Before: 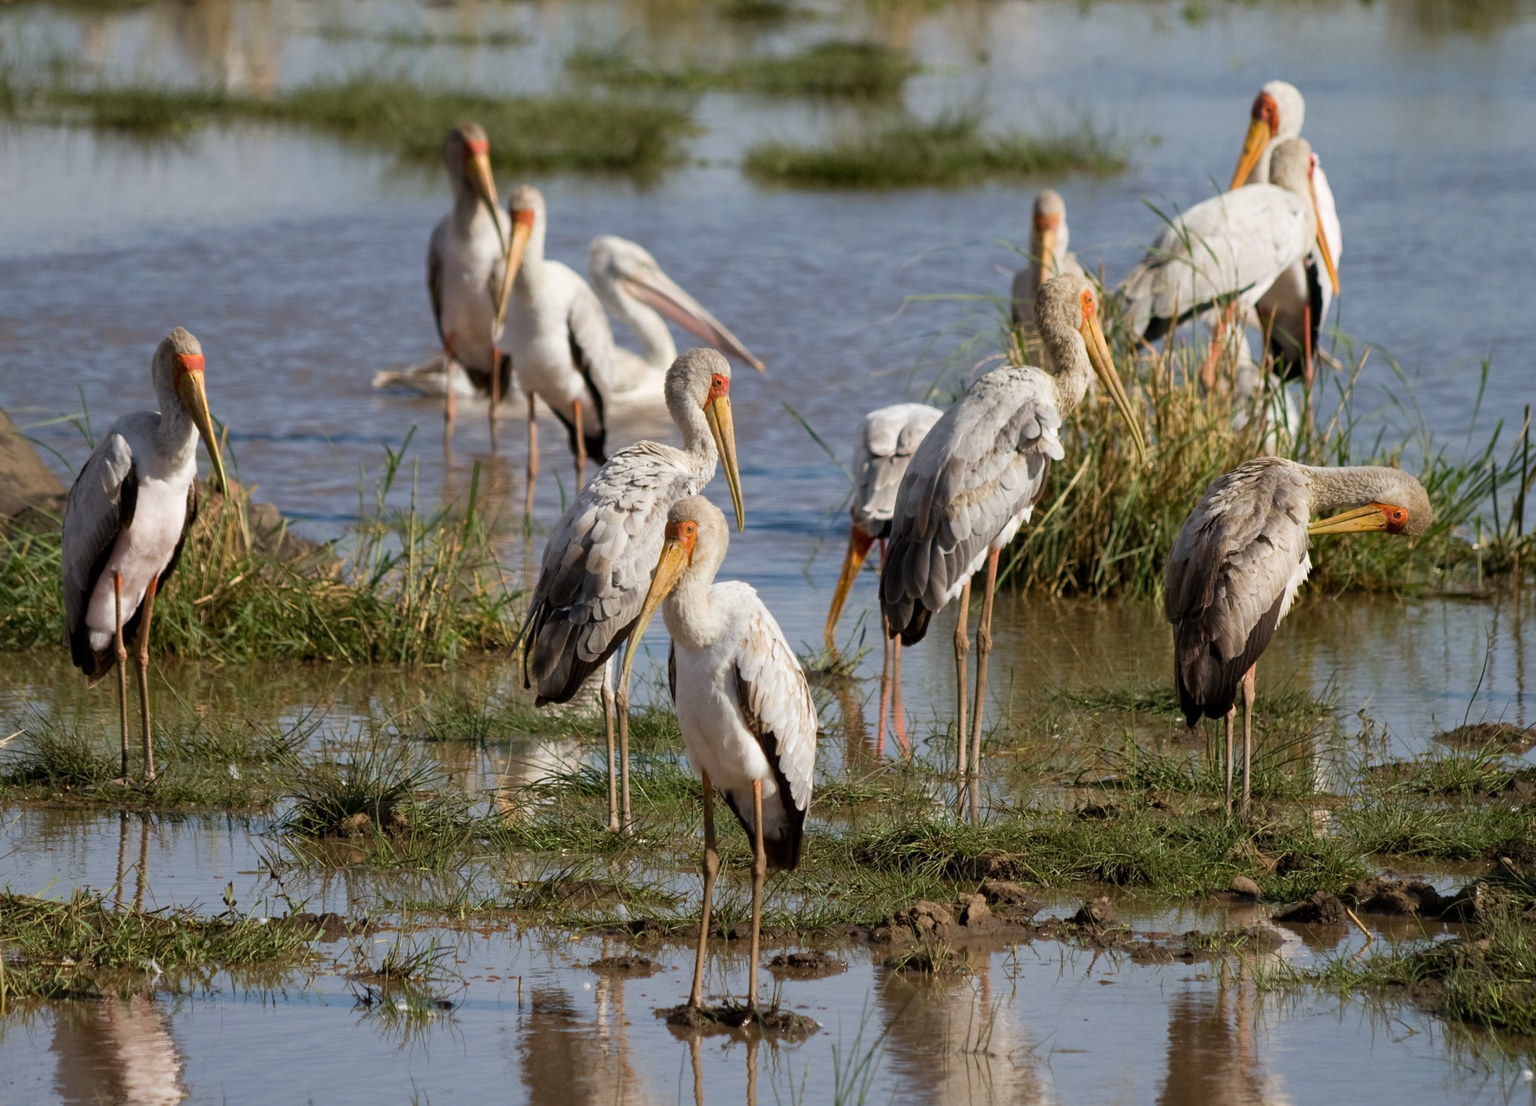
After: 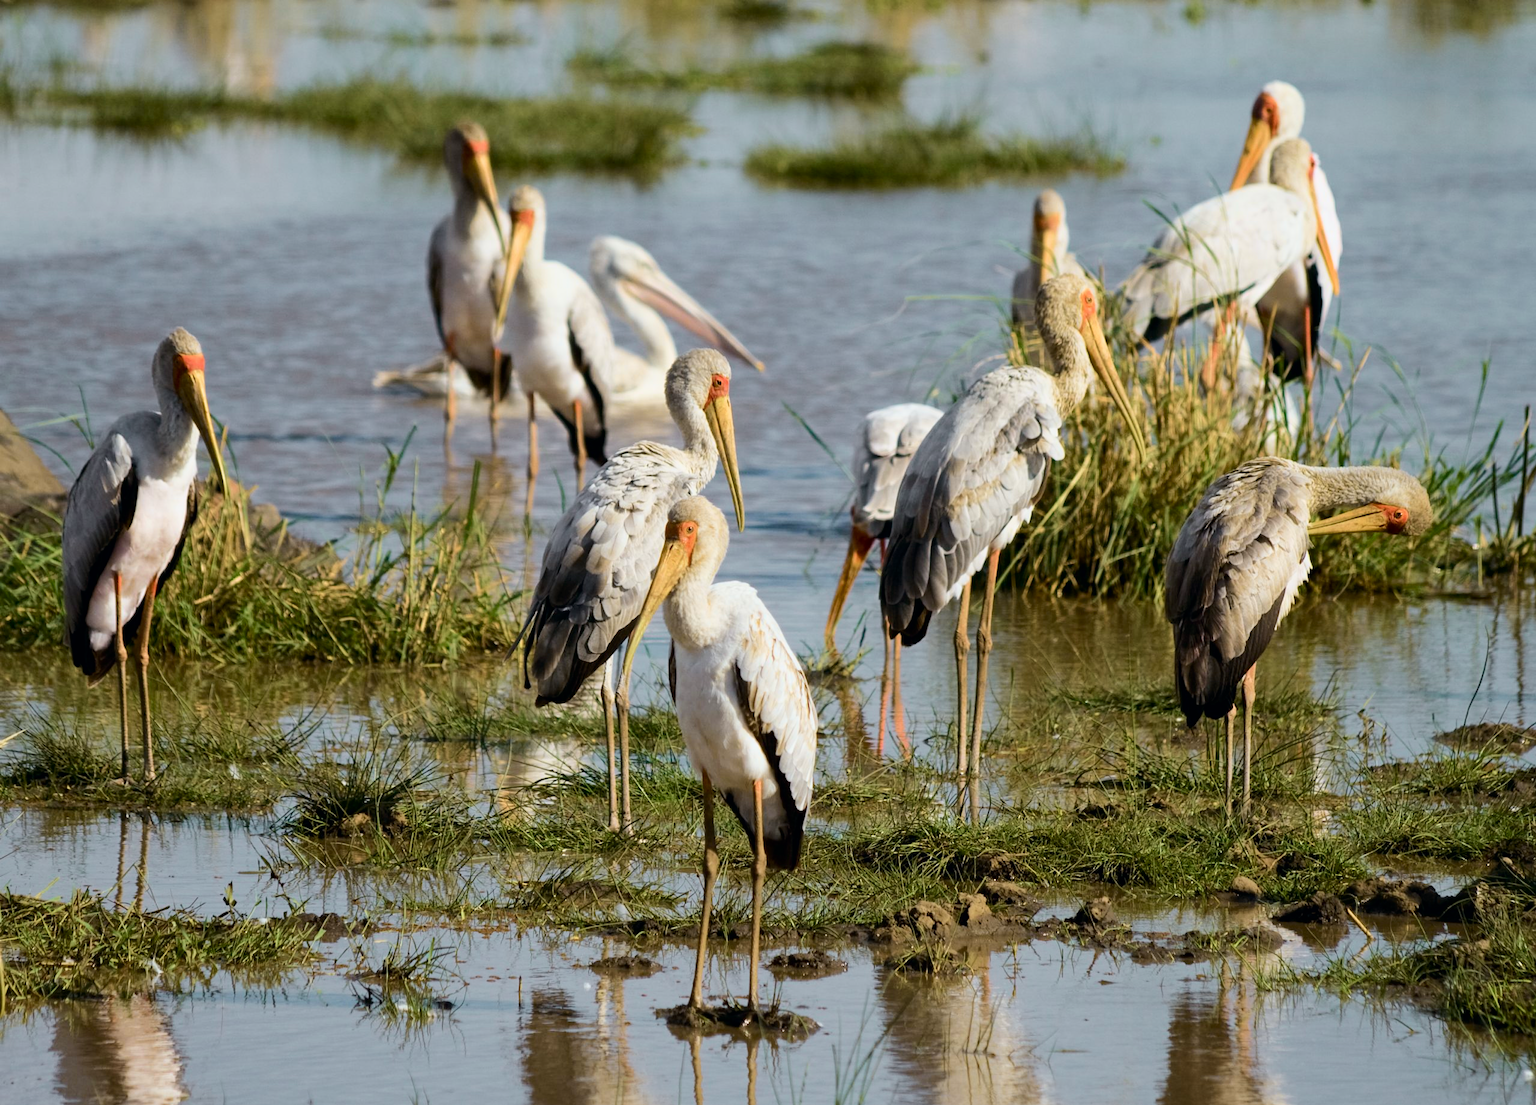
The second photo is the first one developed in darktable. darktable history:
tone curve: curves: ch0 [(0, 0) (0.035, 0.017) (0.131, 0.108) (0.279, 0.279) (0.476, 0.554) (0.617, 0.693) (0.704, 0.77) (0.801, 0.854) (0.895, 0.927) (1, 0.976)]; ch1 [(0, 0) (0.318, 0.278) (0.444, 0.427) (0.493, 0.488) (0.508, 0.502) (0.534, 0.526) (0.562, 0.555) (0.645, 0.648) (0.746, 0.764) (1, 1)]; ch2 [(0, 0) (0.316, 0.292) (0.381, 0.37) (0.423, 0.448) (0.476, 0.482) (0.502, 0.495) (0.522, 0.518) (0.533, 0.532) (0.593, 0.622) (0.634, 0.663) (0.7, 0.7) (0.861, 0.808) (1, 0.951)], color space Lab, independent channels, preserve colors none
velvia: strength 17.47%
tone equalizer: on, module defaults
